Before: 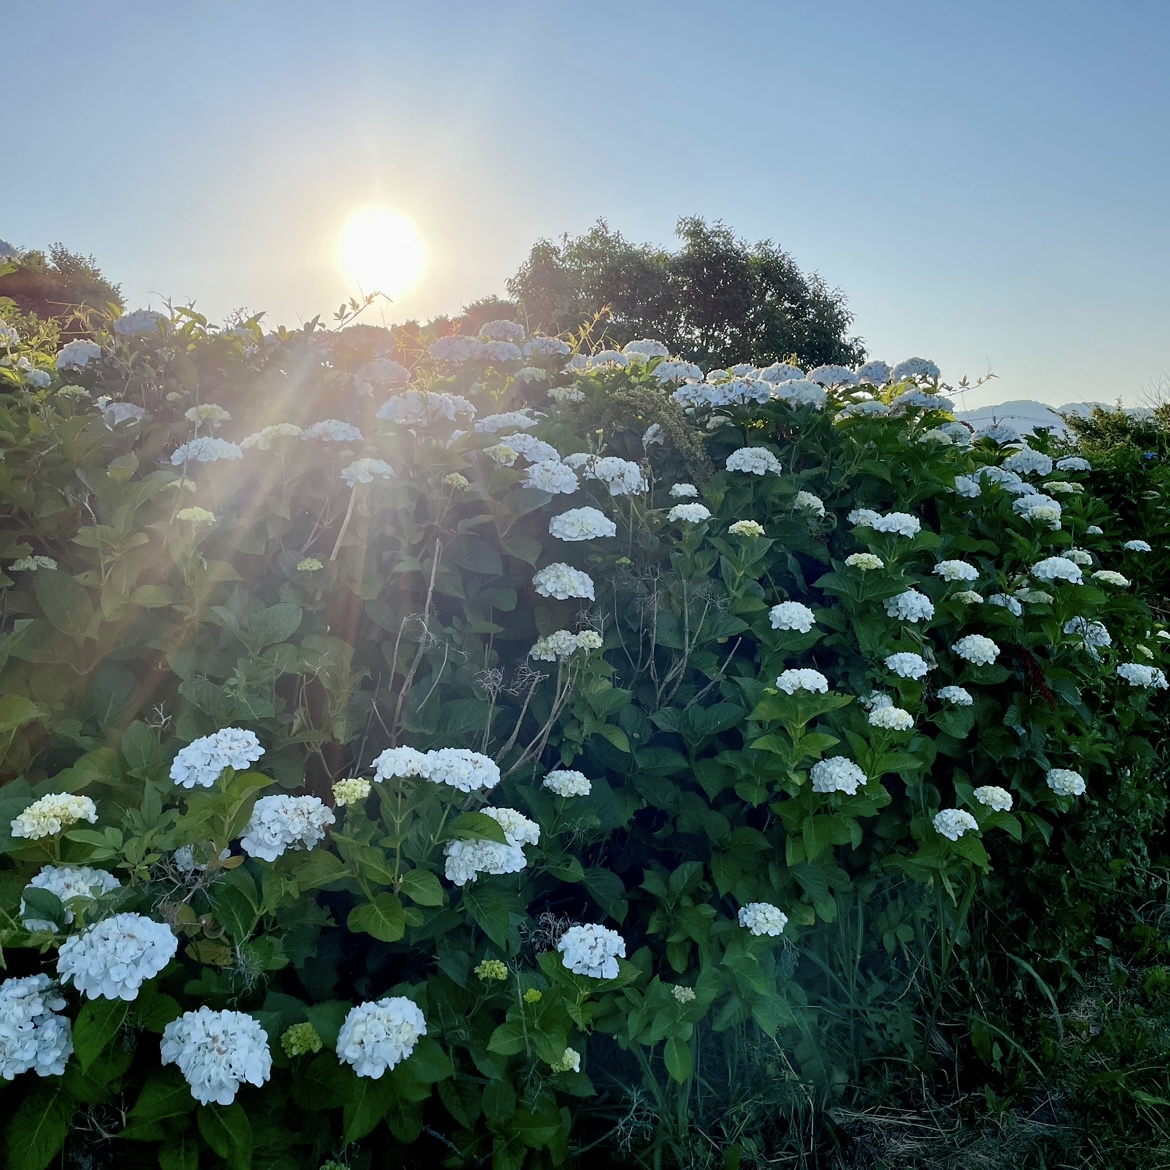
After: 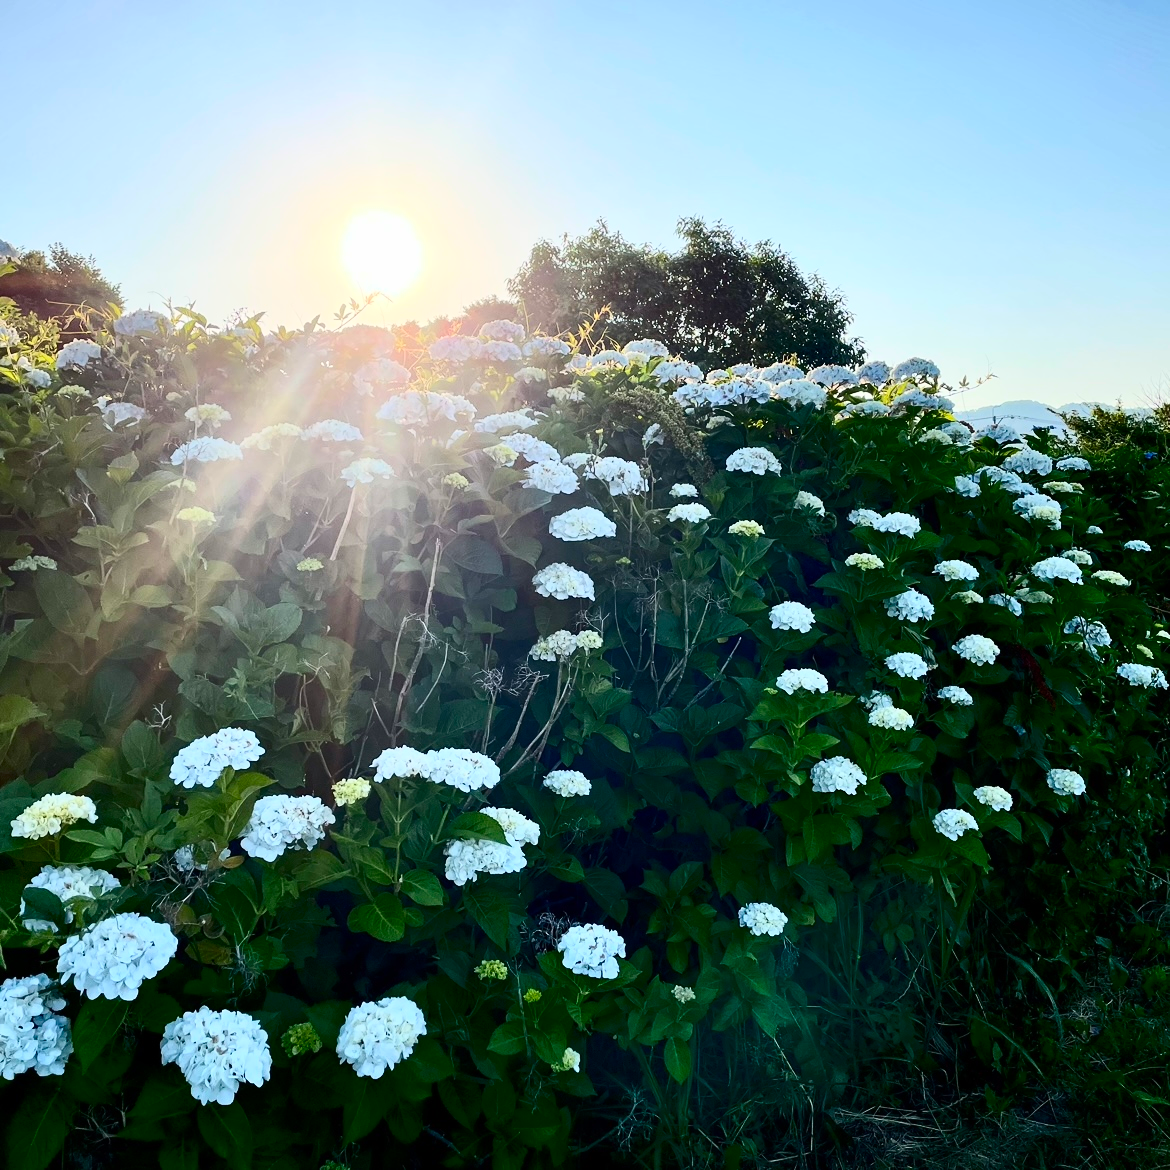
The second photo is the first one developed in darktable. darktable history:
contrast brightness saturation: contrast 0.4, brightness 0.1, saturation 0.21
